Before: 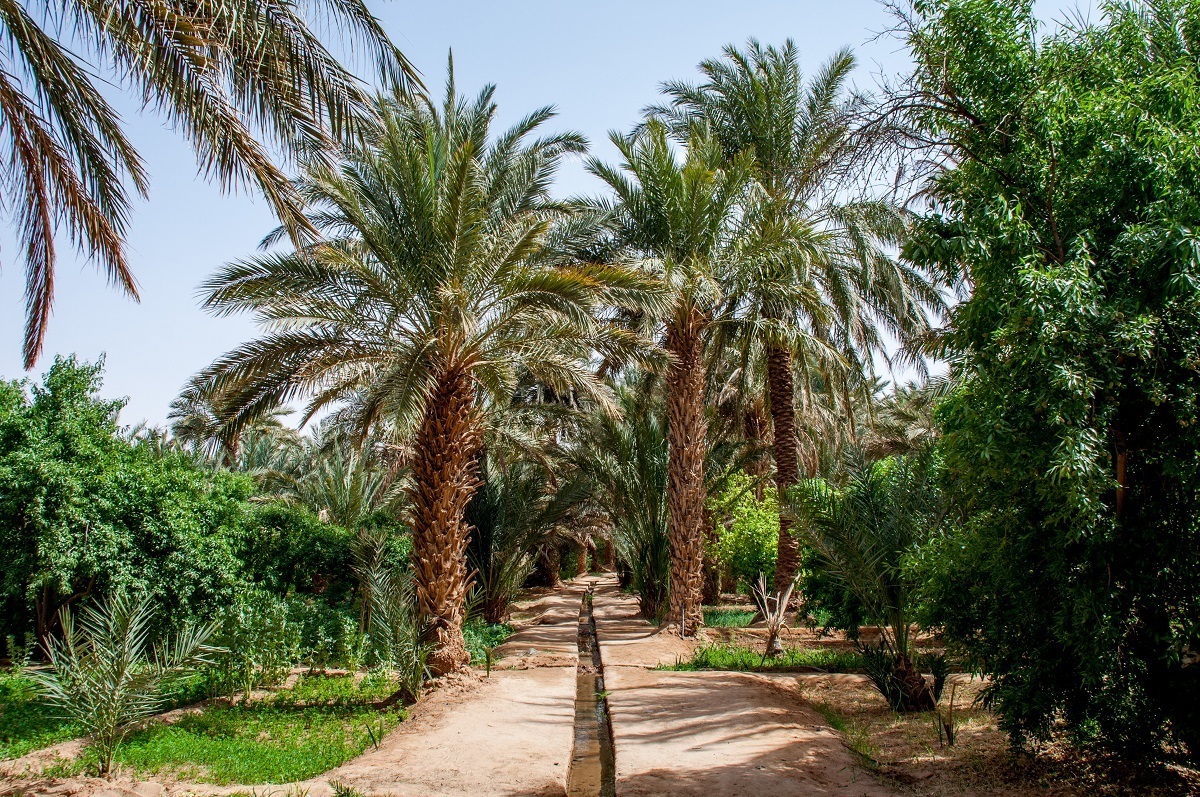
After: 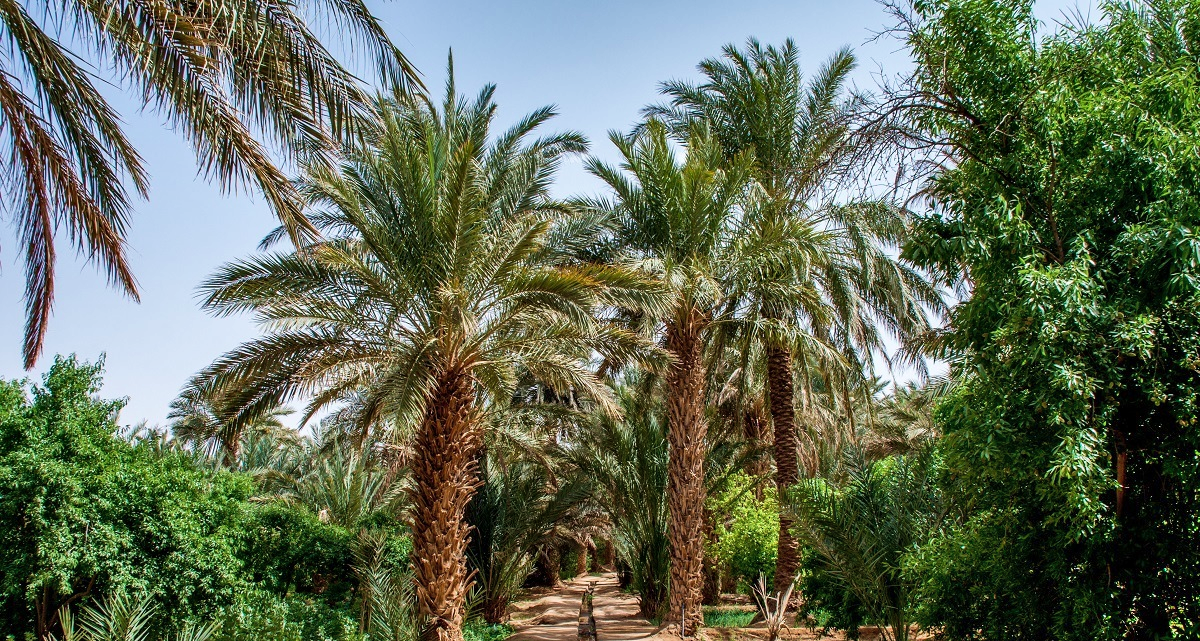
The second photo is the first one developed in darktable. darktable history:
velvia: on, module defaults
crop: bottom 19.564%
shadows and highlights: white point adjustment 0.076, highlights -70.72, soften with gaussian
